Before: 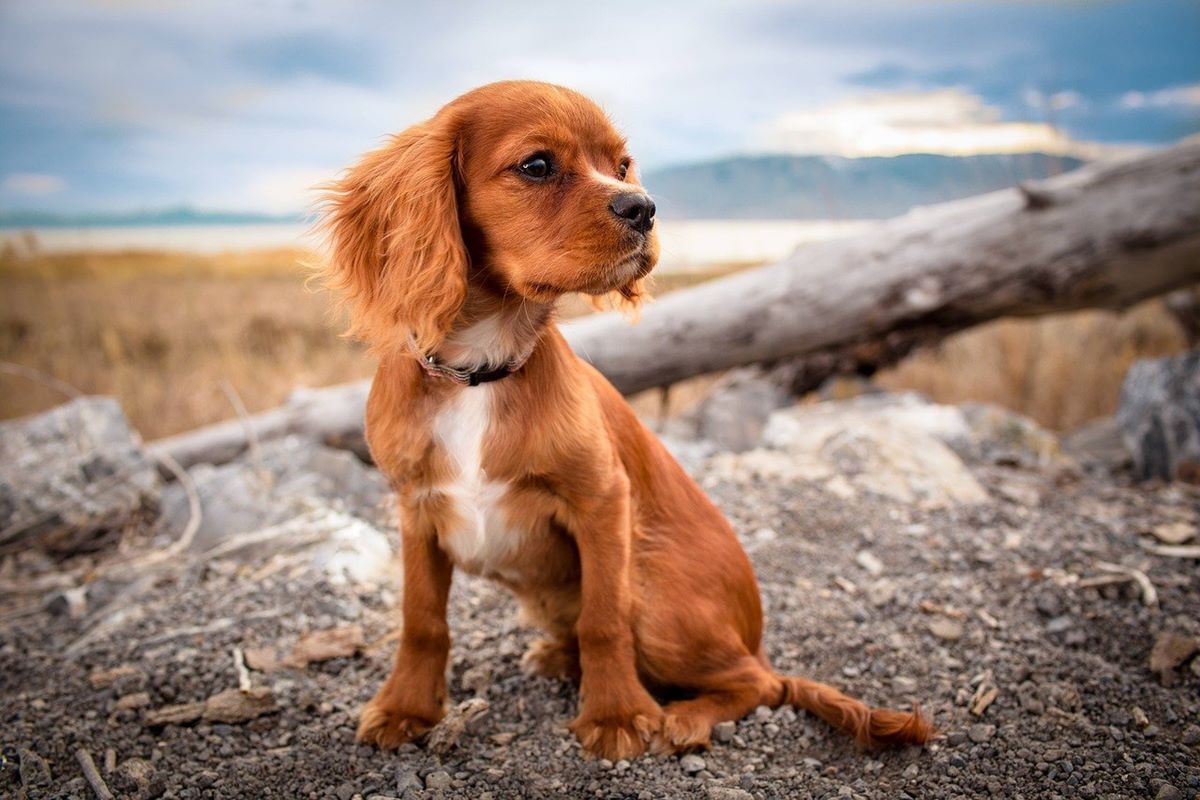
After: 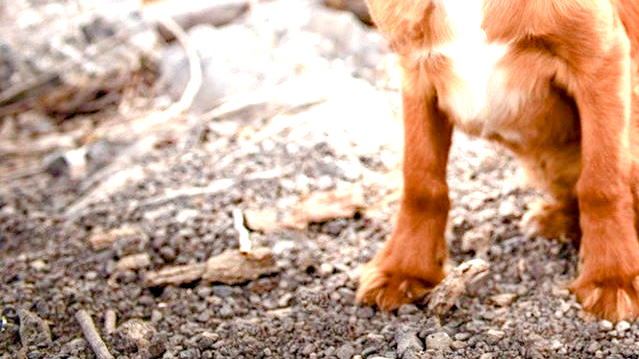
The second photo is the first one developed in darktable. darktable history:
color balance rgb: perceptual saturation grading › global saturation 20%, perceptual saturation grading › highlights -50.504%, perceptual saturation grading › shadows 30.634%, contrast -9.75%
haze removal: compatibility mode true, adaptive false
crop and rotate: top 54.926%, right 46.687%, bottom 0.175%
exposure: black level correction 0.001, exposure 1.644 EV, compensate exposure bias true, compensate highlight preservation false
